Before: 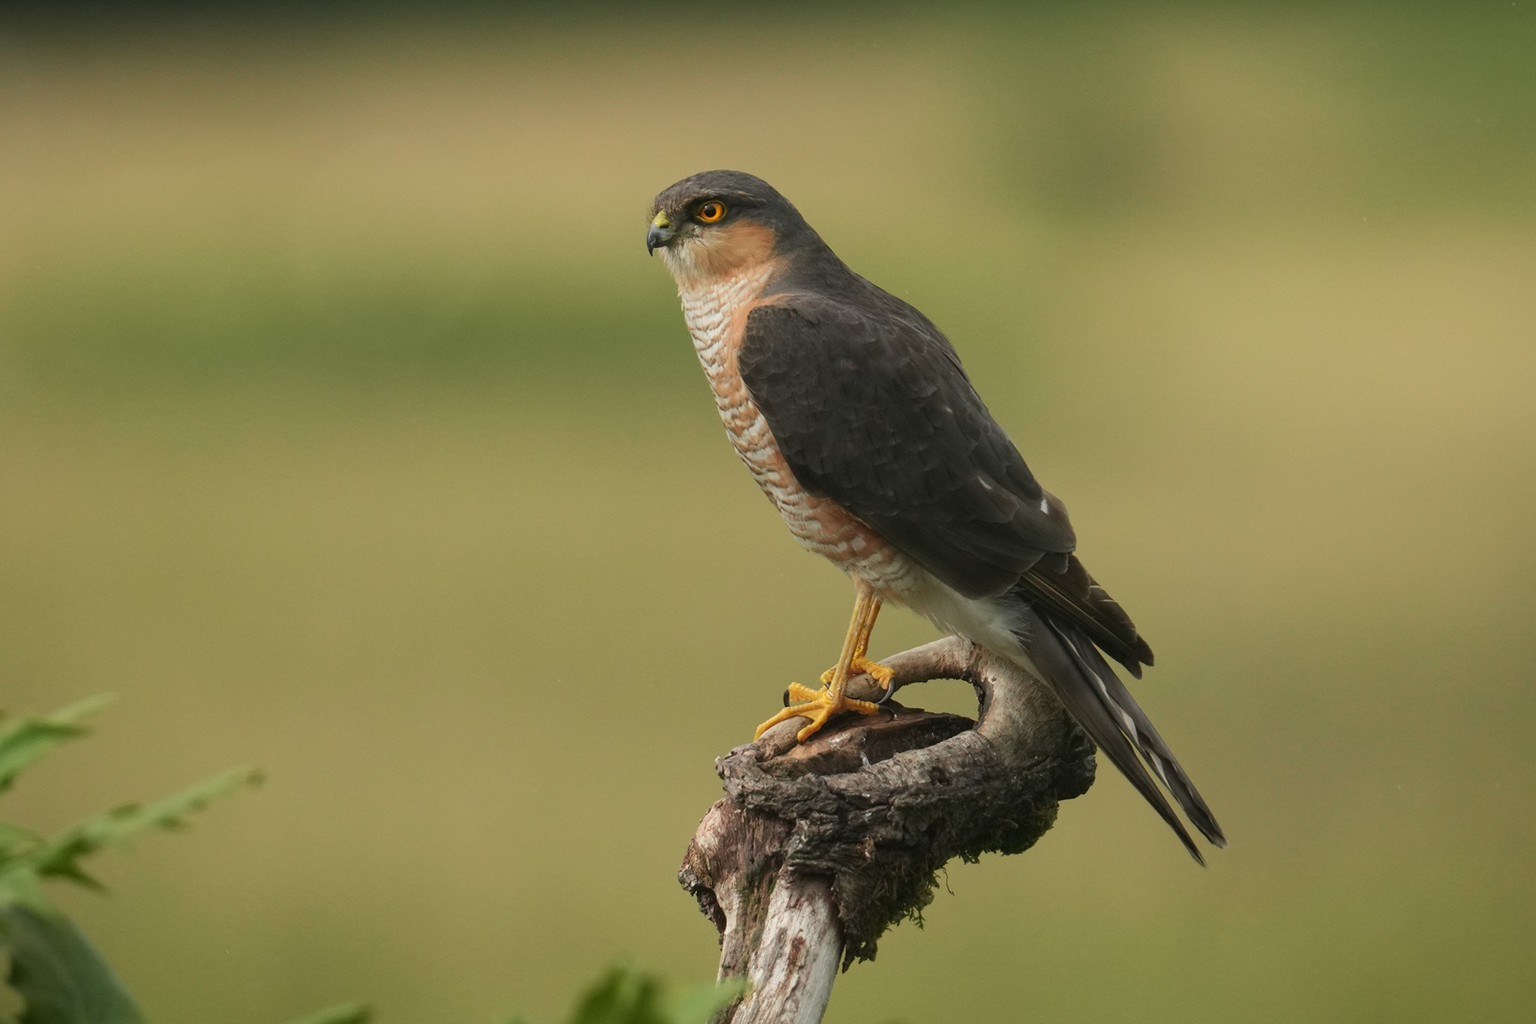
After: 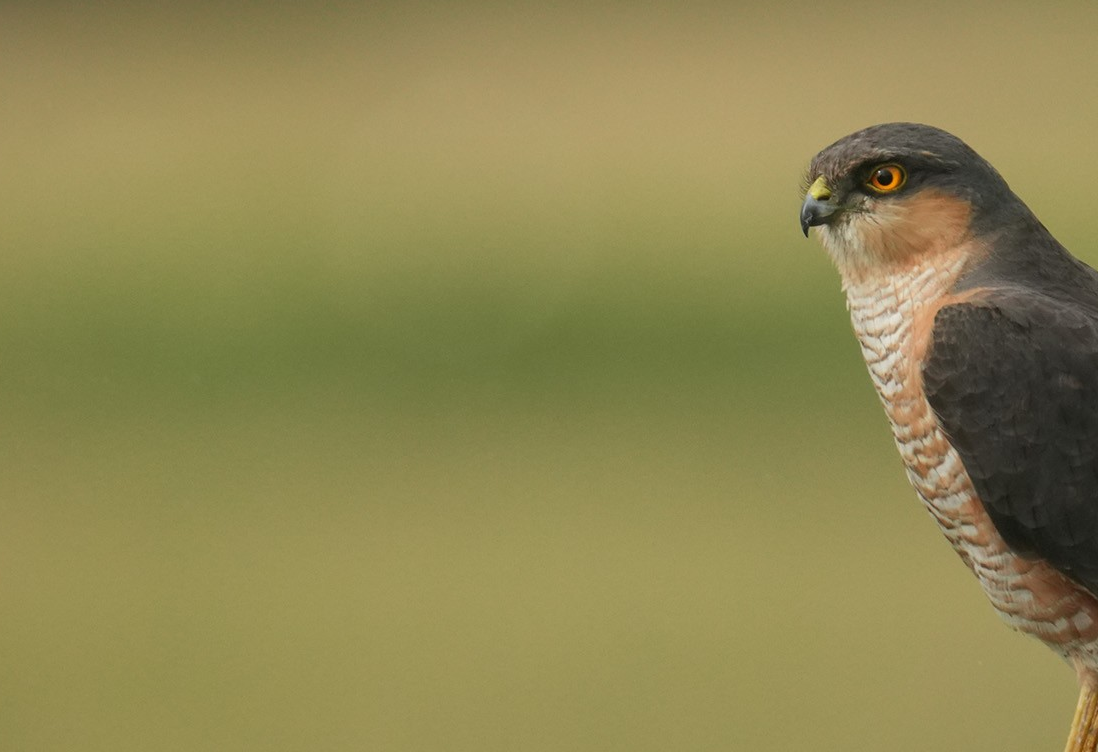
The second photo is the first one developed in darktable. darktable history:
crop and rotate: left 3.053%, top 7.679%, right 43.304%, bottom 37.222%
